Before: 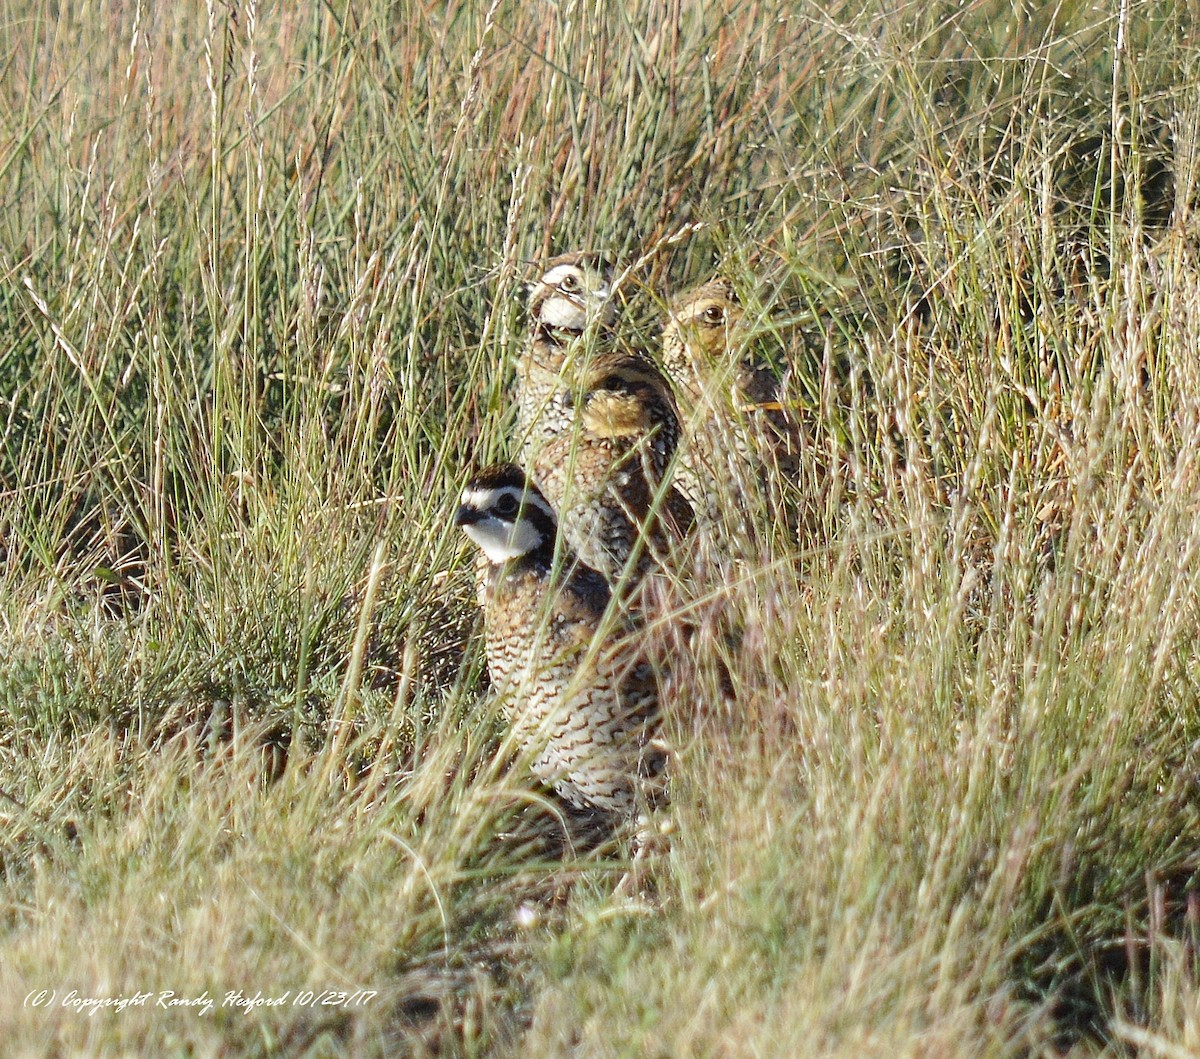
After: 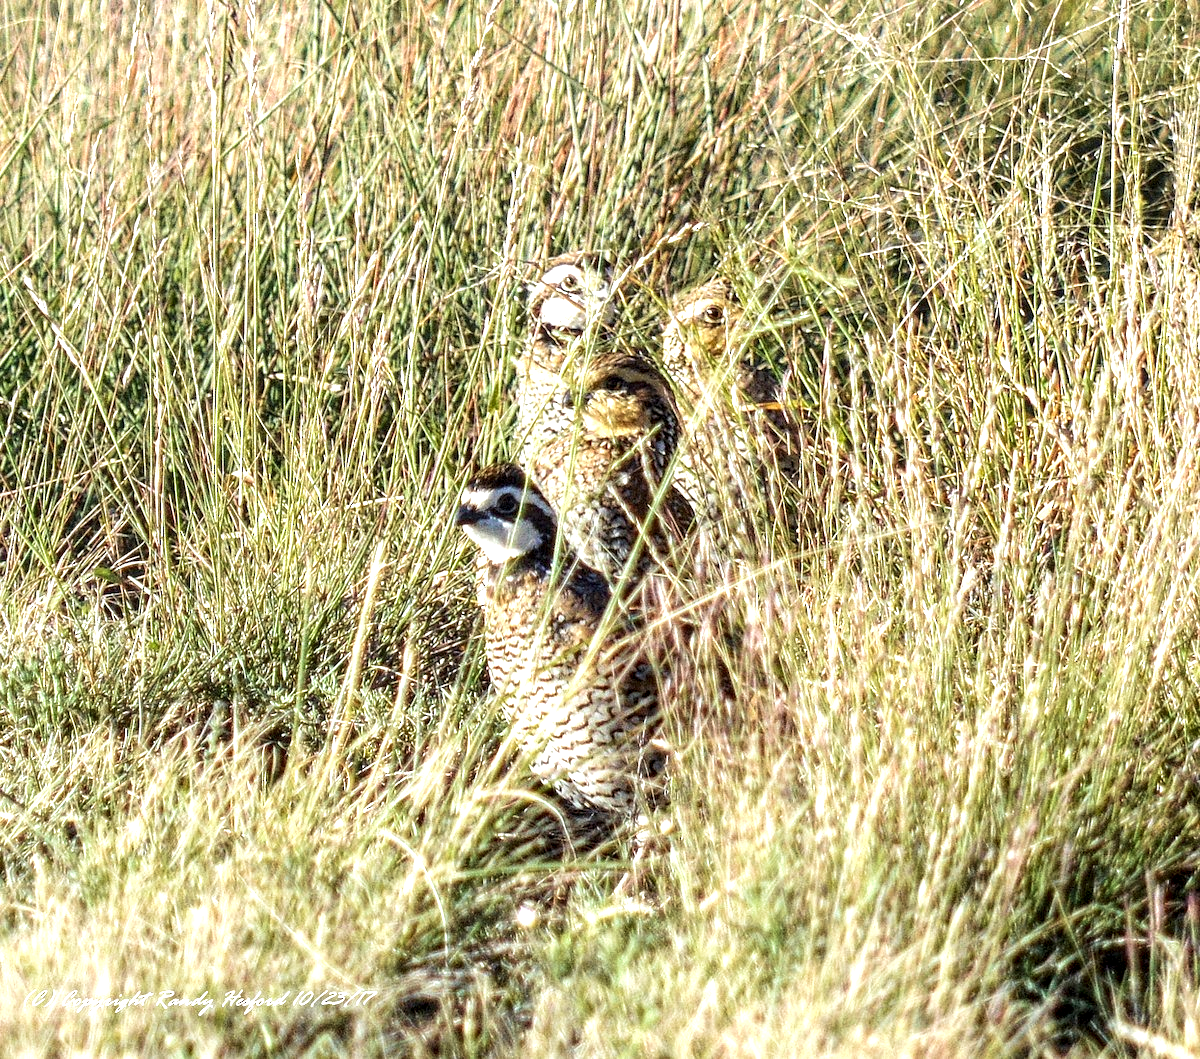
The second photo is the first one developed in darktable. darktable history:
exposure: black level correction 0, exposure 0.694 EV, compensate highlight preservation false
velvia: on, module defaults
local contrast: highlights 79%, shadows 56%, detail 174%, midtone range 0.421
